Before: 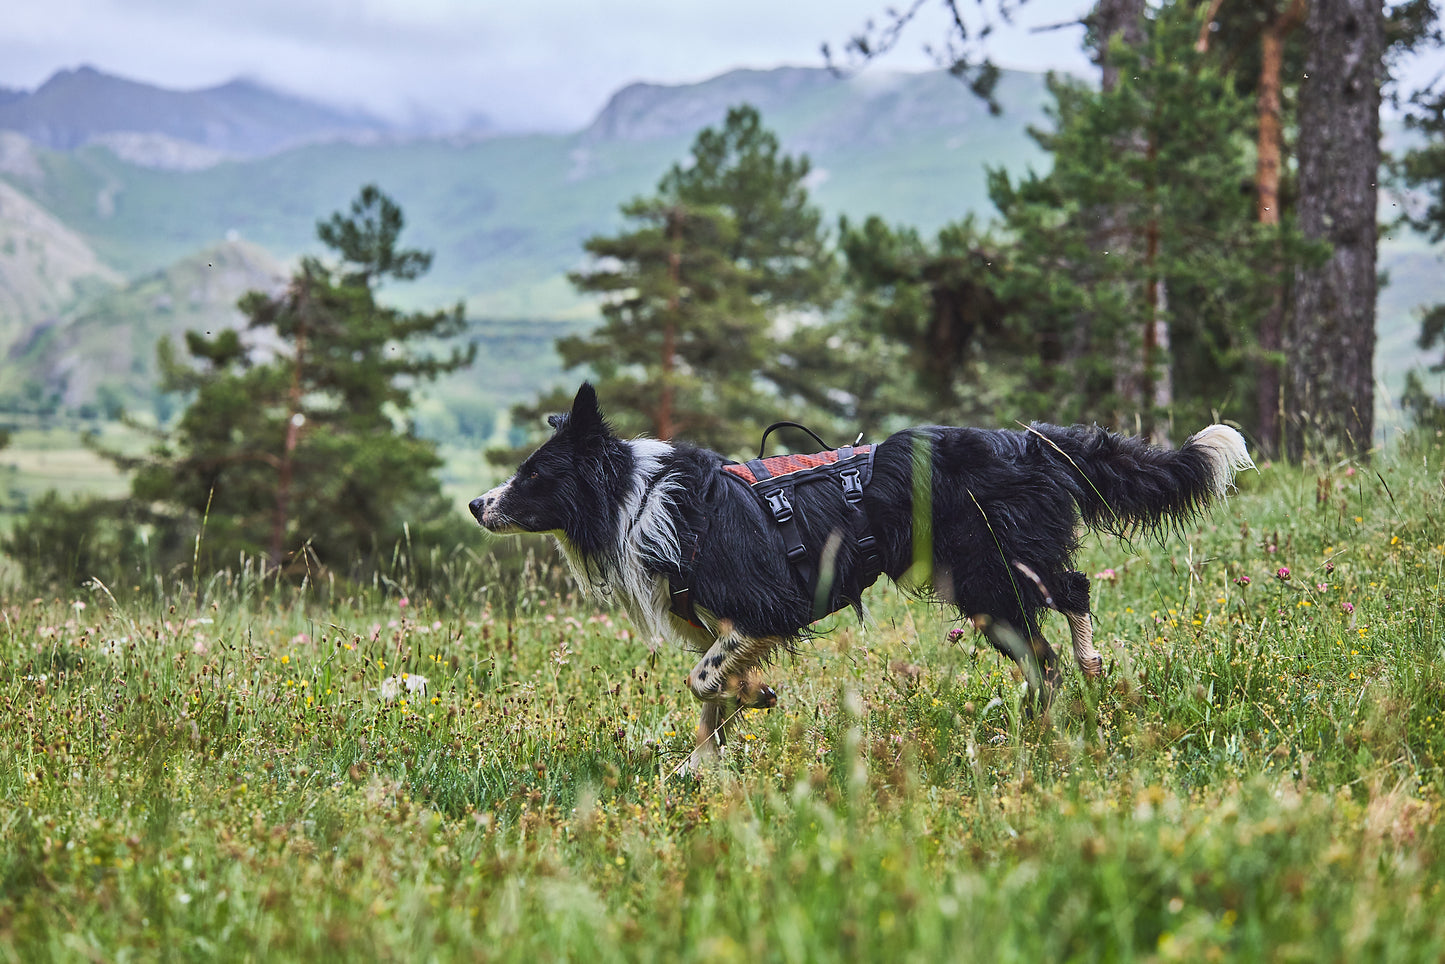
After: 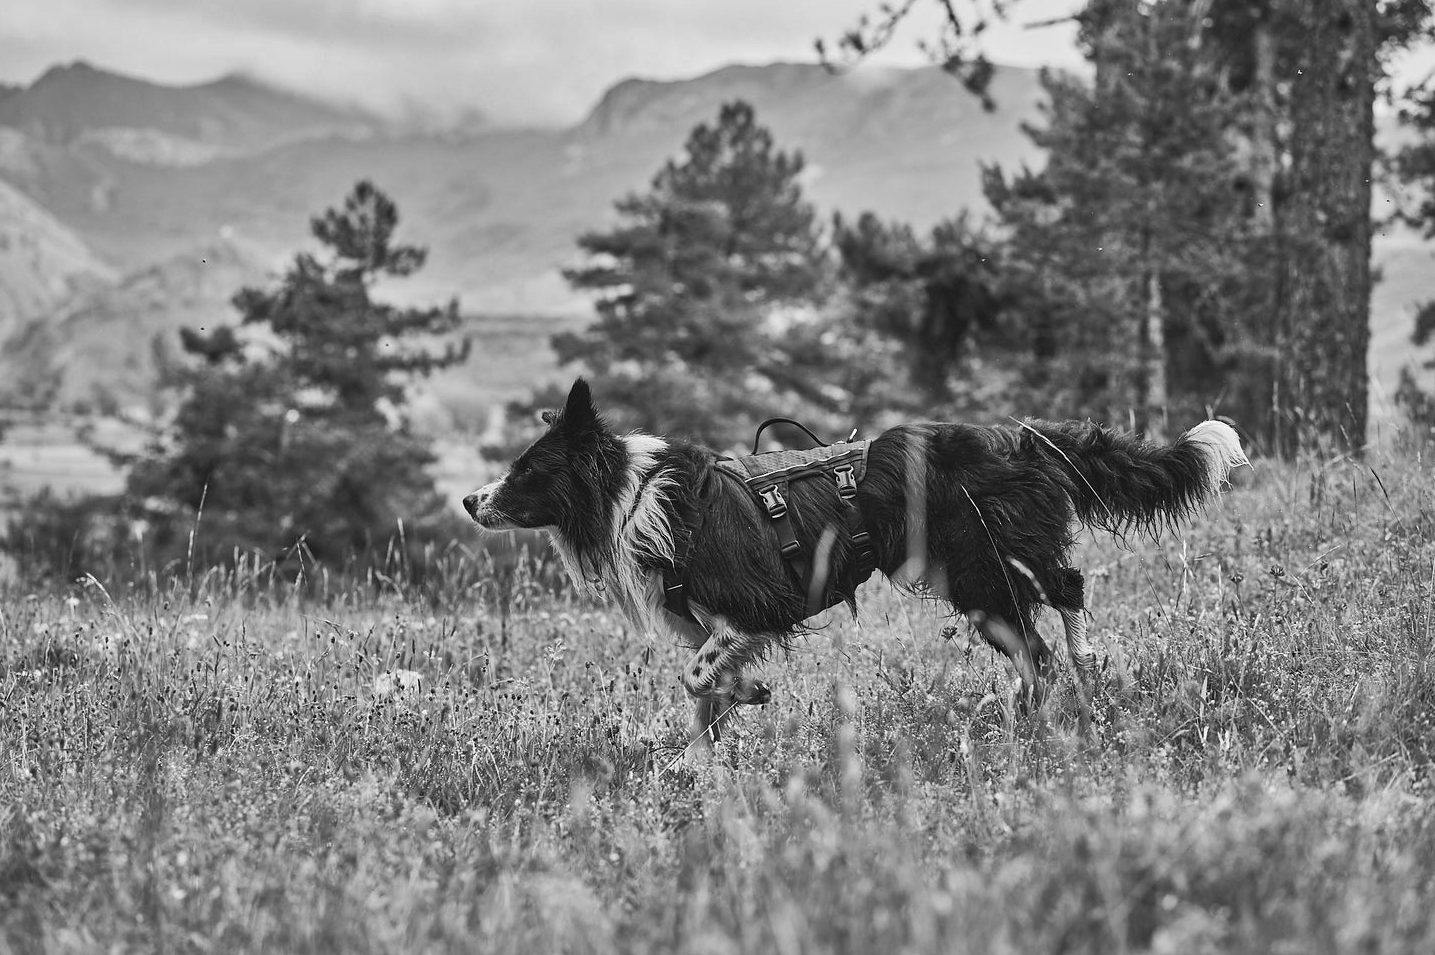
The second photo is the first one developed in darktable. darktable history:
shadows and highlights: soften with gaussian
crop: left 0.434%, top 0.485%, right 0.244%, bottom 0.386%
monochrome: on, module defaults
contrast brightness saturation: saturation -0.05
